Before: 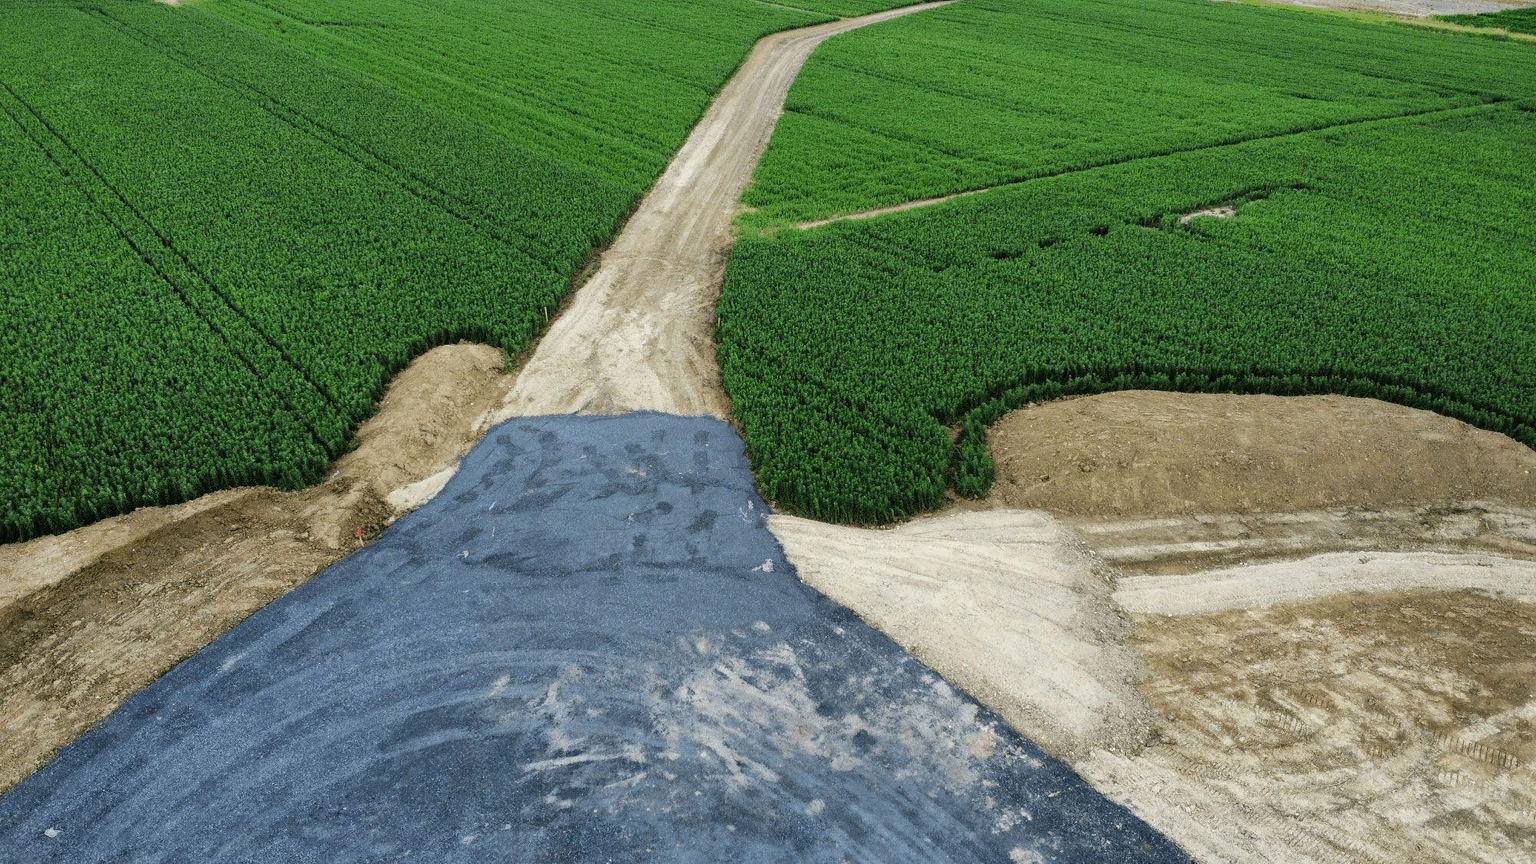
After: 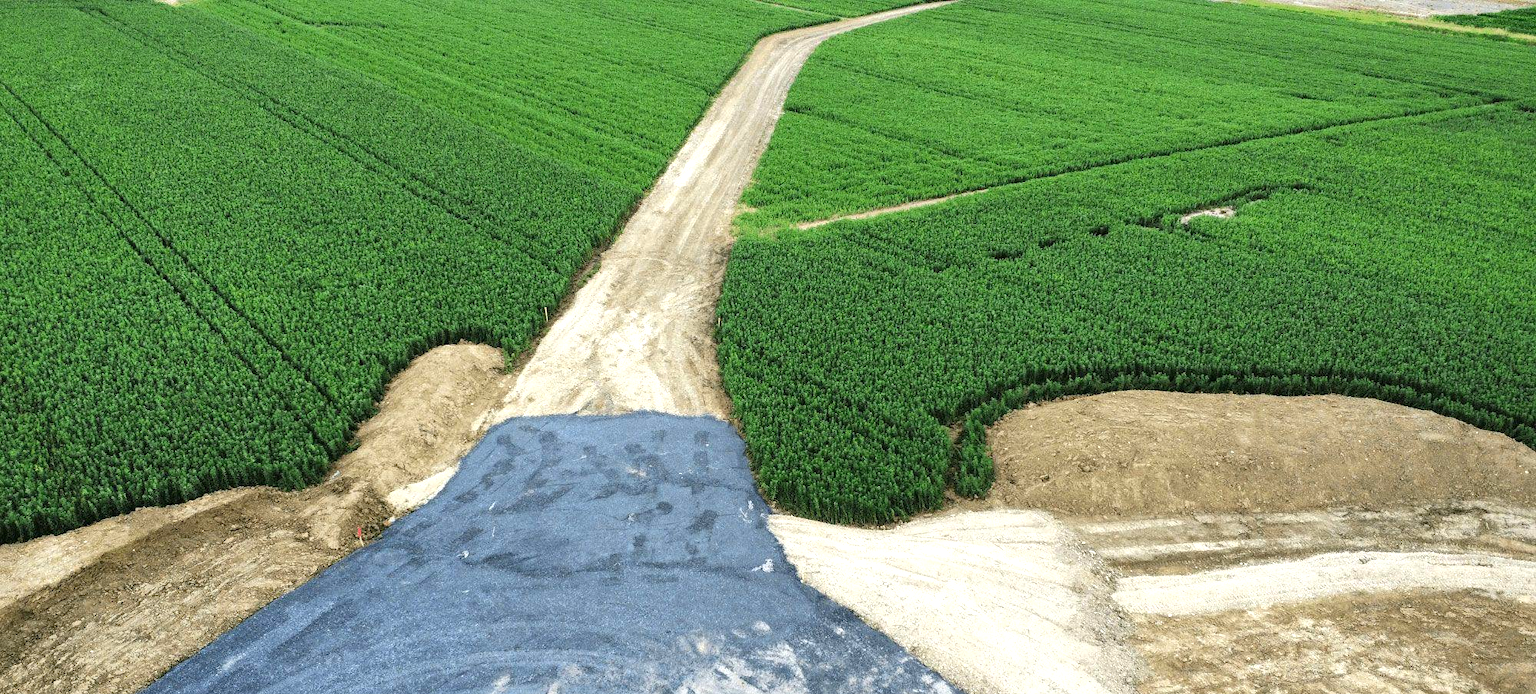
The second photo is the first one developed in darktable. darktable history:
exposure: black level correction 0, exposure 0.7 EV, compensate exposure bias true, compensate highlight preservation false
crop: bottom 19.644%
